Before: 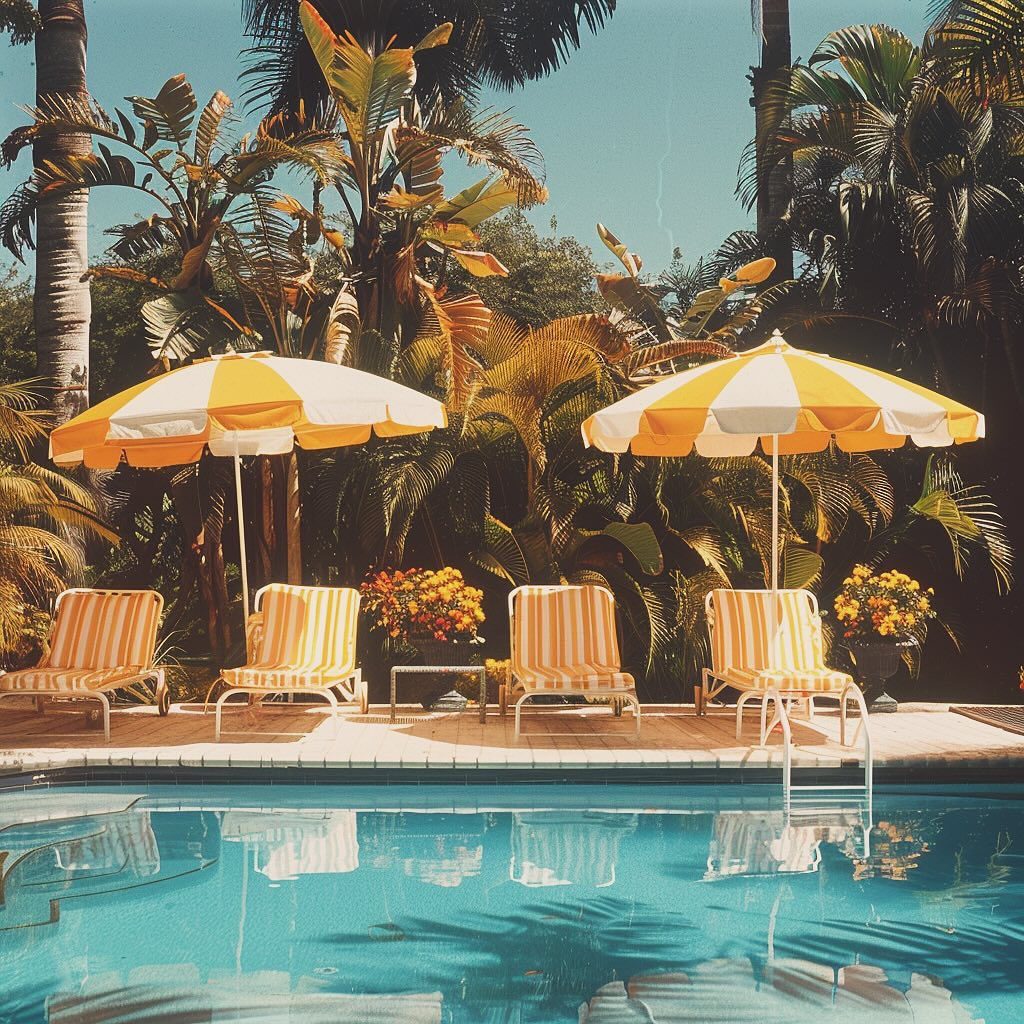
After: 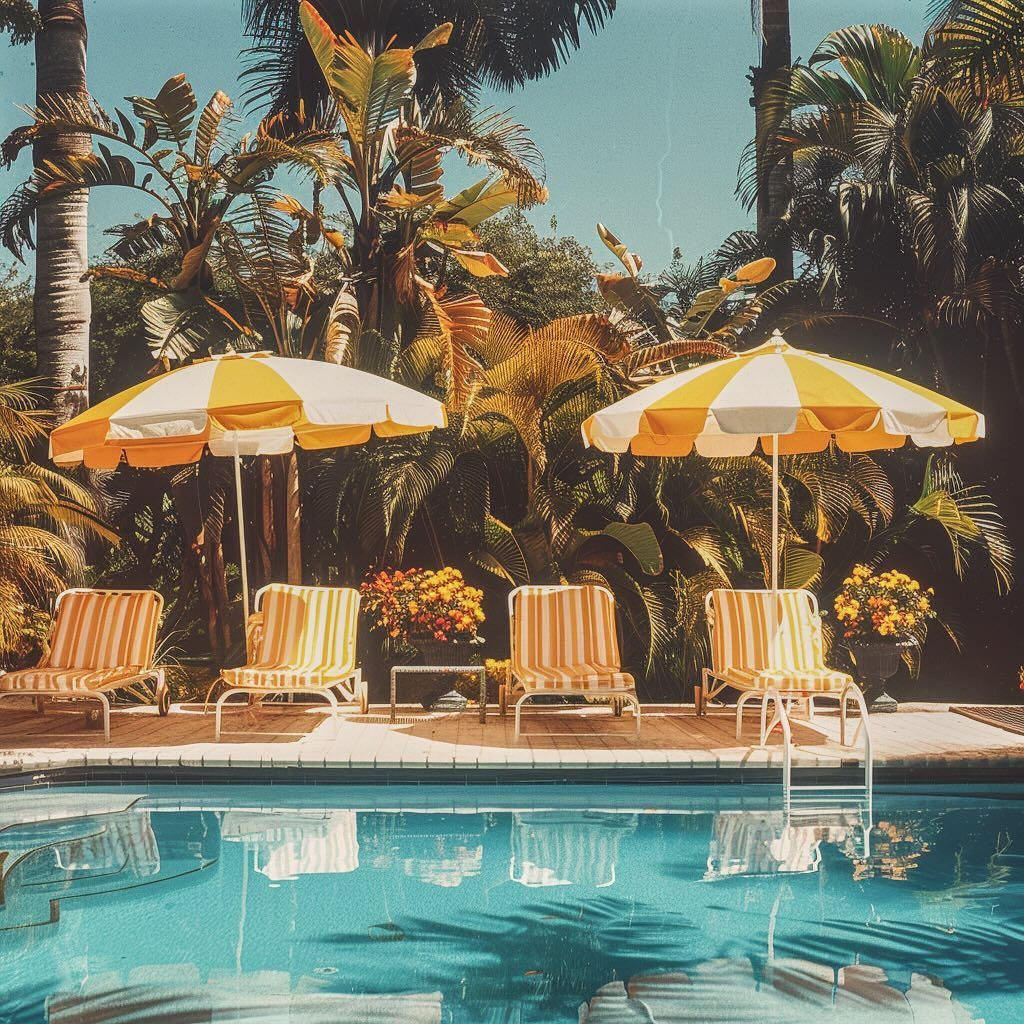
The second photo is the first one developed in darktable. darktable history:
local contrast: highlights 4%, shadows 1%, detail 134%
